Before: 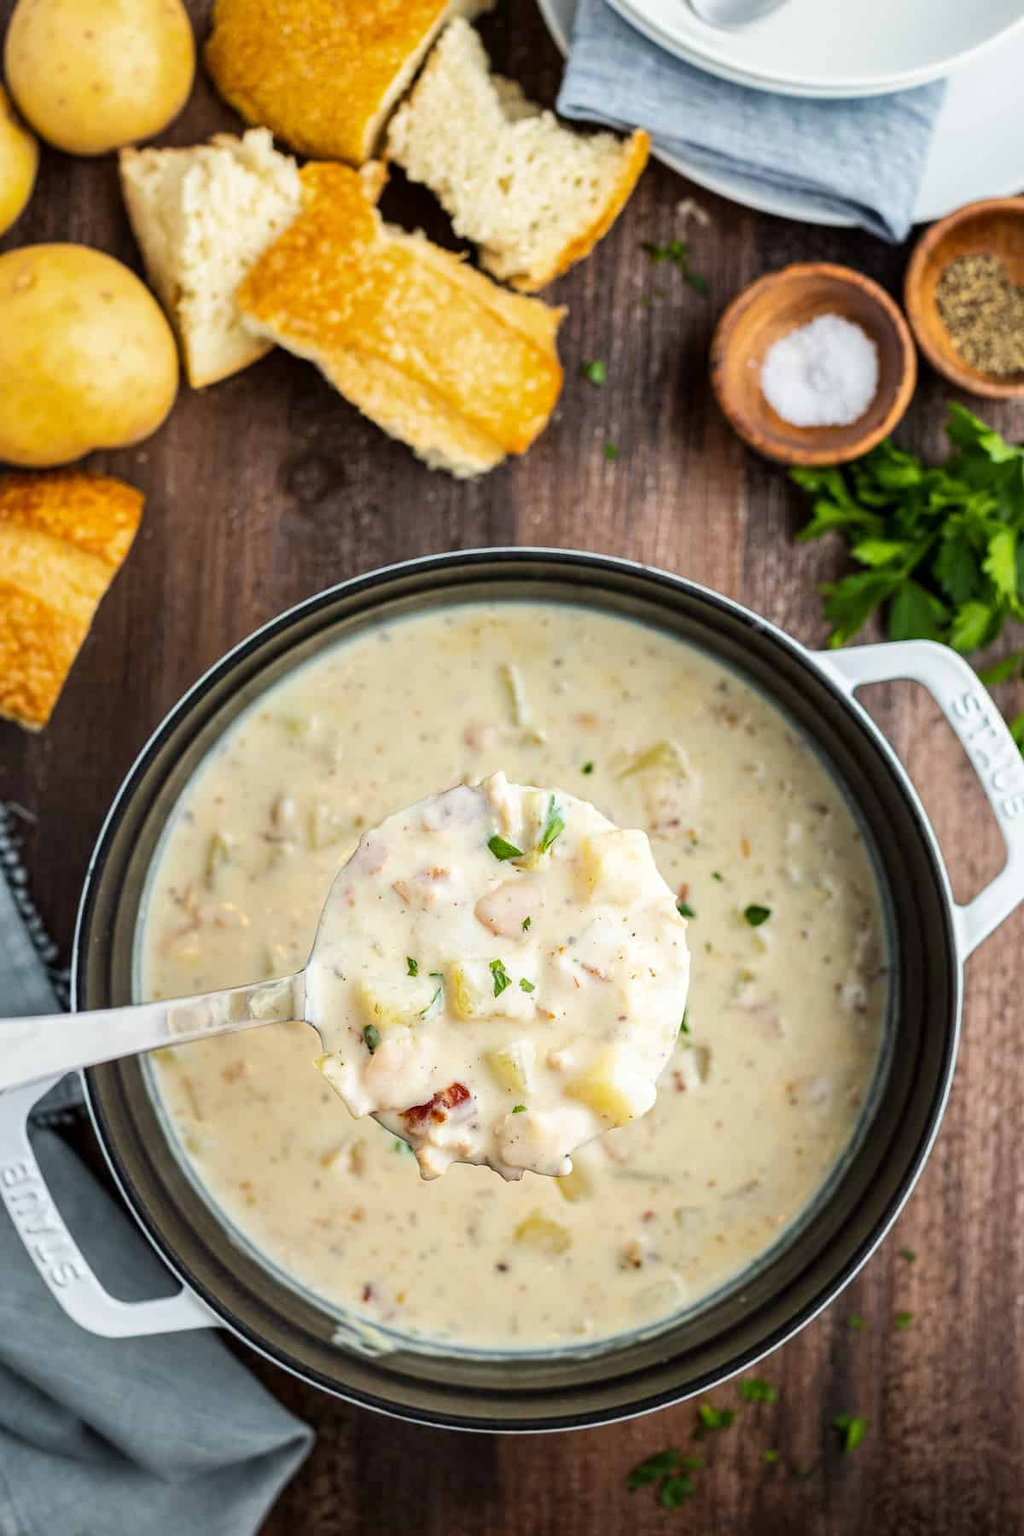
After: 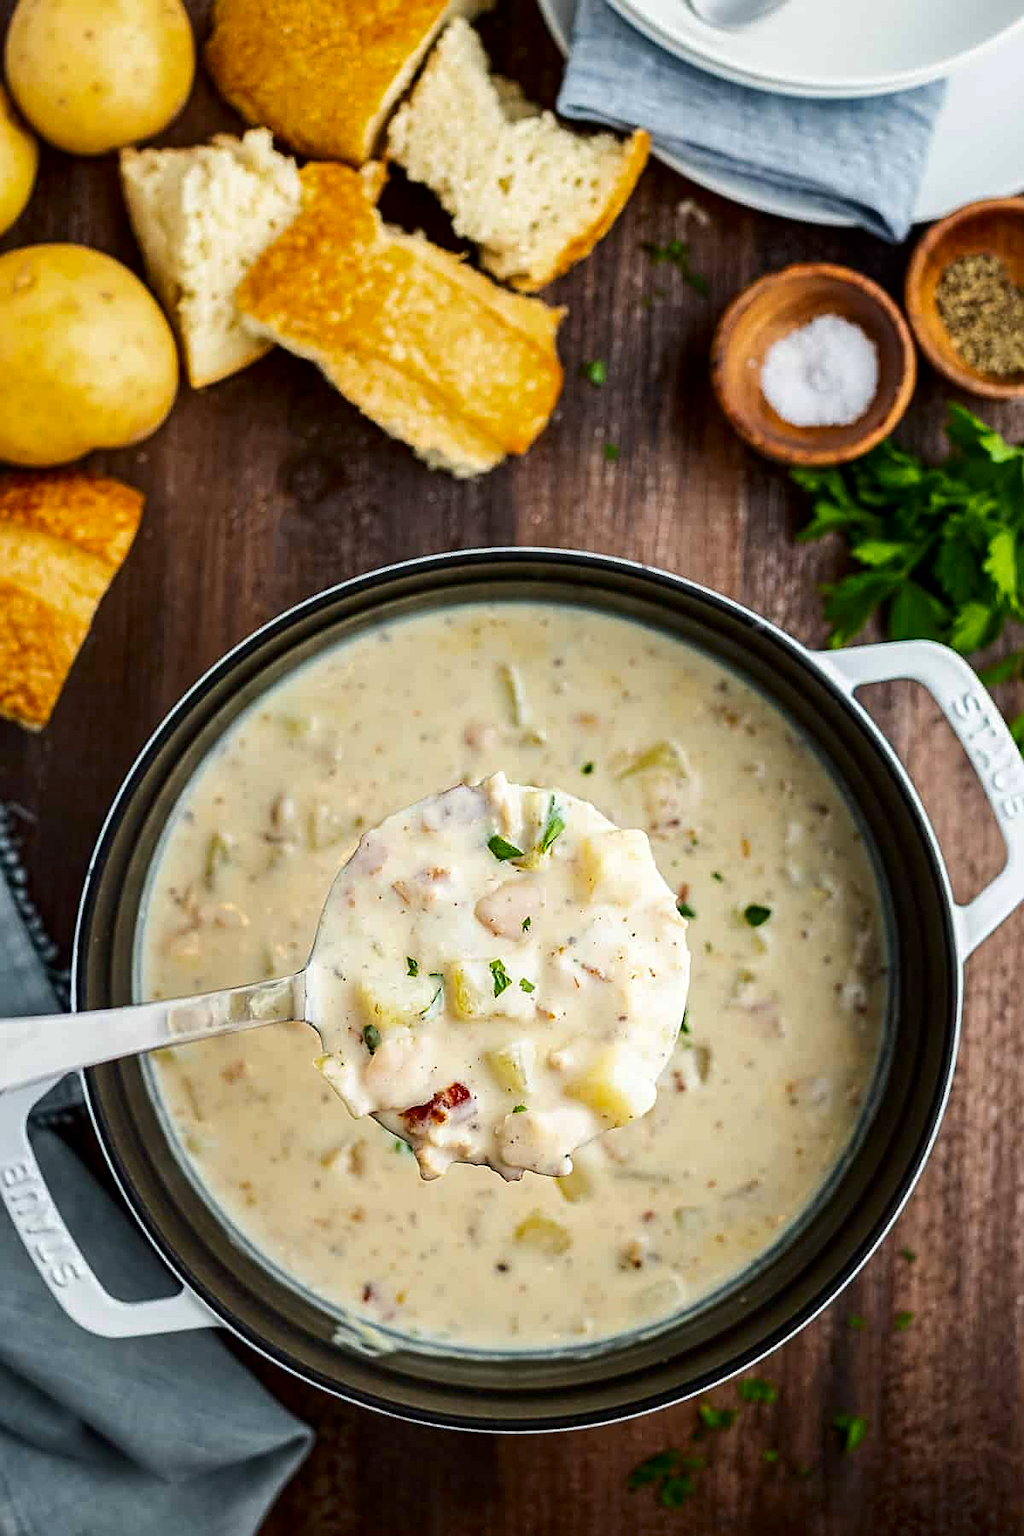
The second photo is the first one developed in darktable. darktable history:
contrast brightness saturation: contrast 0.07, brightness -0.14, saturation 0.11
sharpen: amount 0.575
white balance: emerald 1
